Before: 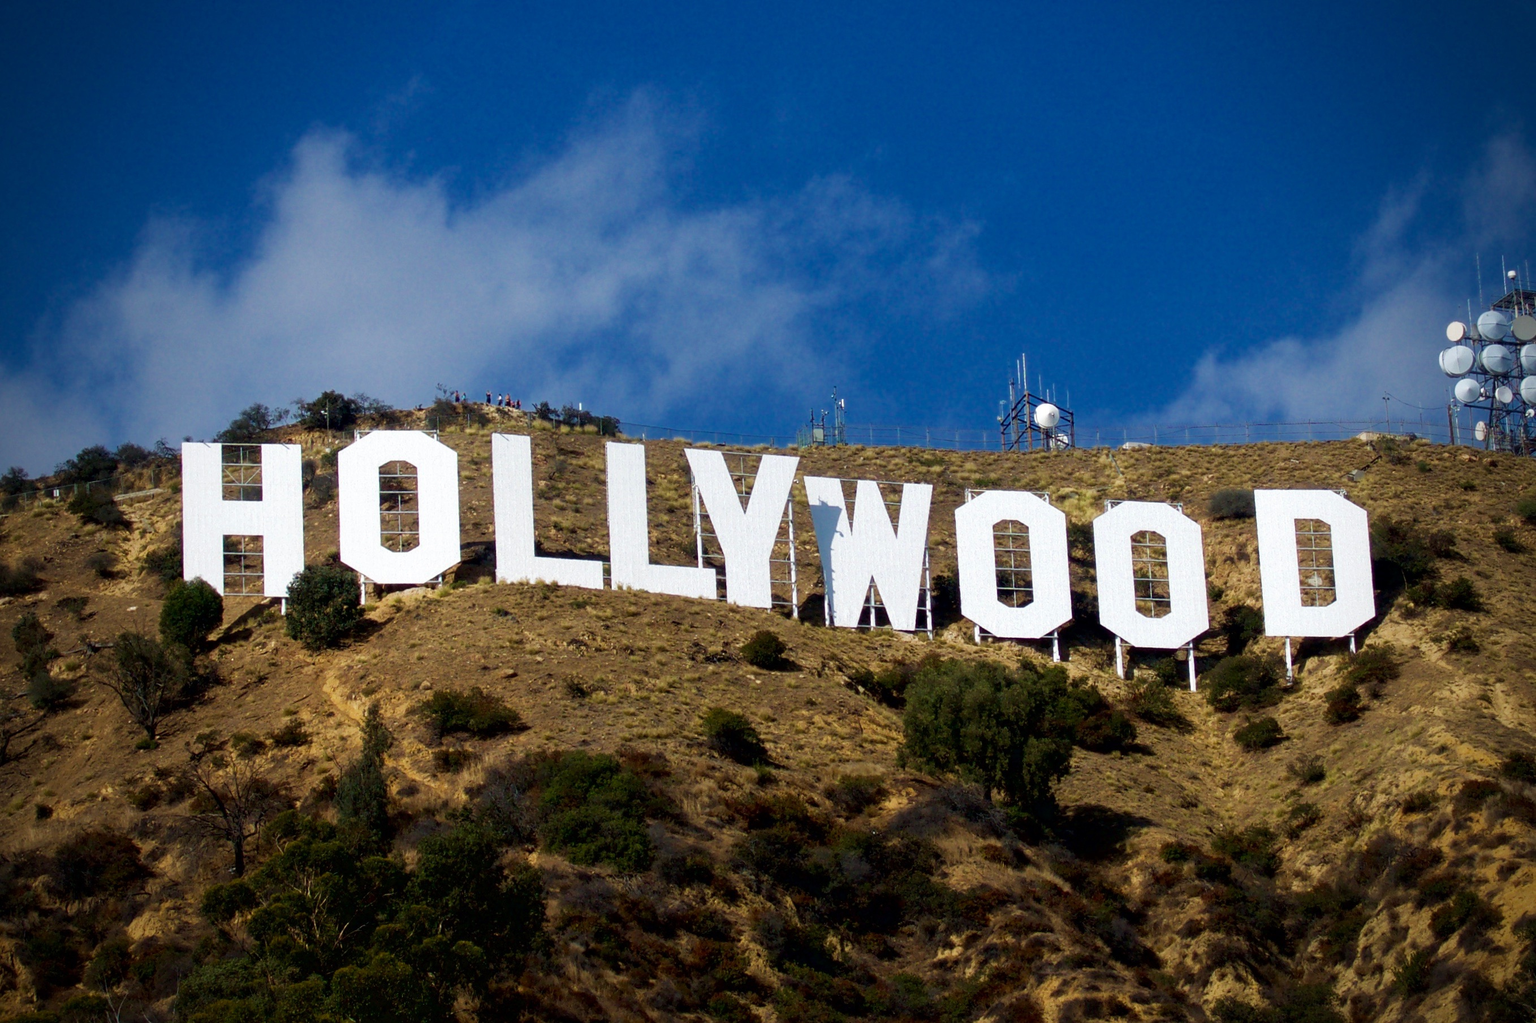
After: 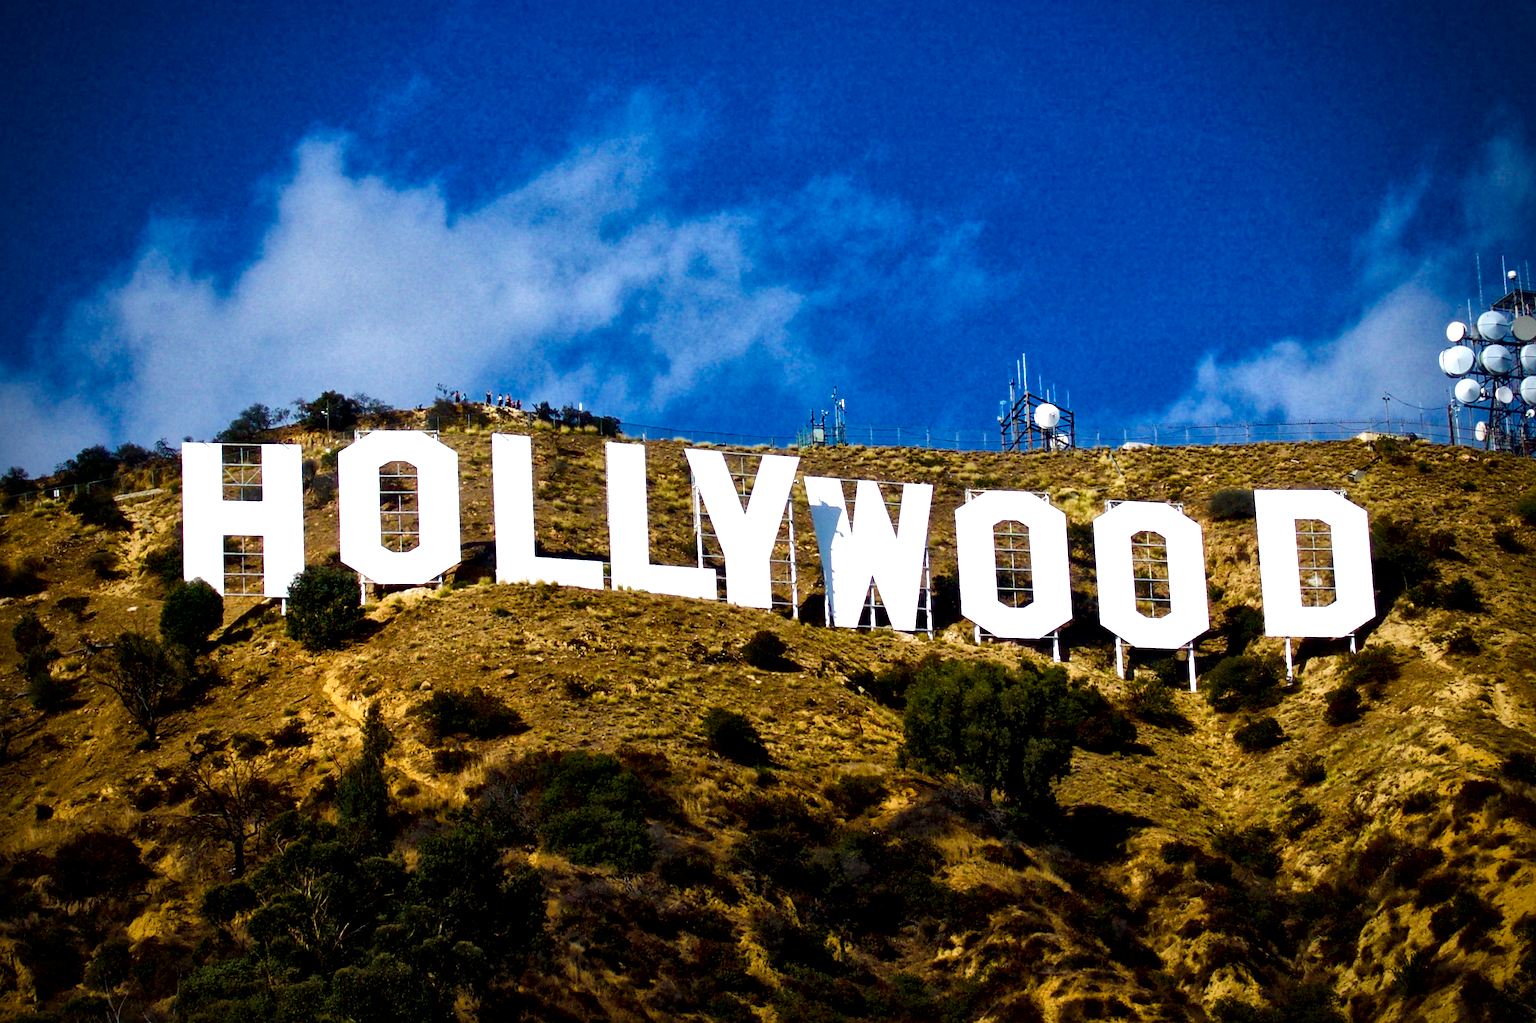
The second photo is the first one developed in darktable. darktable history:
tone equalizer: -8 EV -0.75 EV, -7 EV -0.7 EV, -6 EV -0.6 EV, -5 EV -0.4 EV, -3 EV 0.4 EV, -2 EV 0.6 EV, -1 EV 0.7 EV, +0 EV 0.75 EV, edges refinement/feathering 500, mask exposure compensation -1.57 EV, preserve details no
color balance rgb: perceptual saturation grading › global saturation 35%, perceptual saturation grading › highlights -25%, perceptual saturation grading › shadows 50%
local contrast: mode bilateral grid, contrast 20, coarseness 50, detail 171%, midtone range 0.2
